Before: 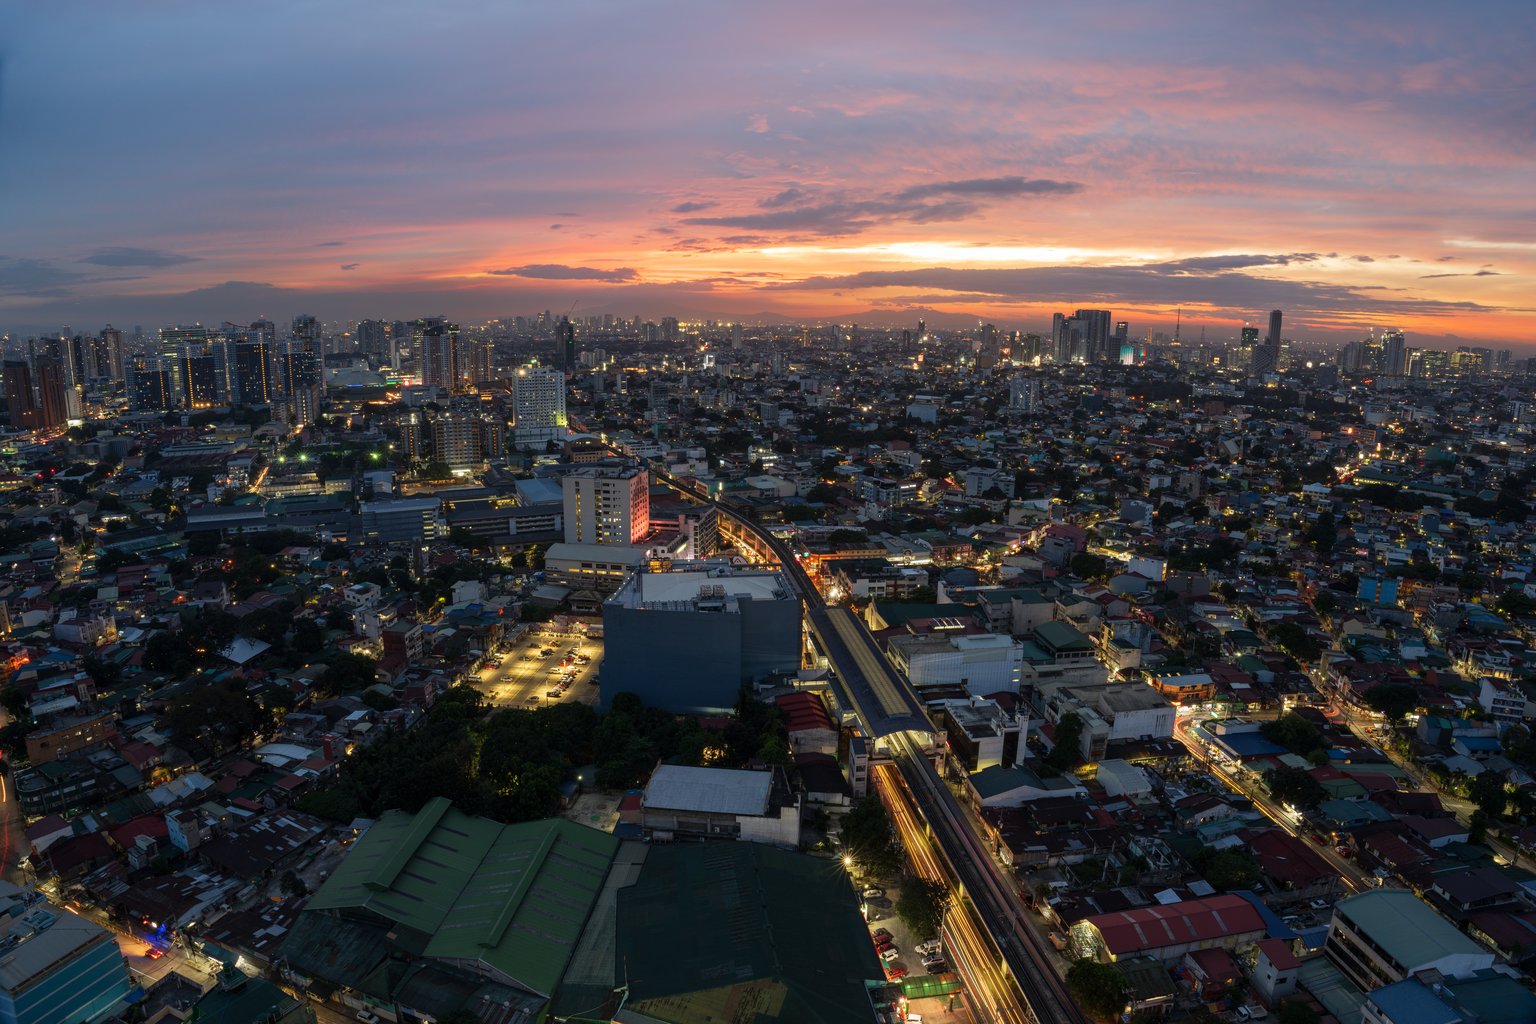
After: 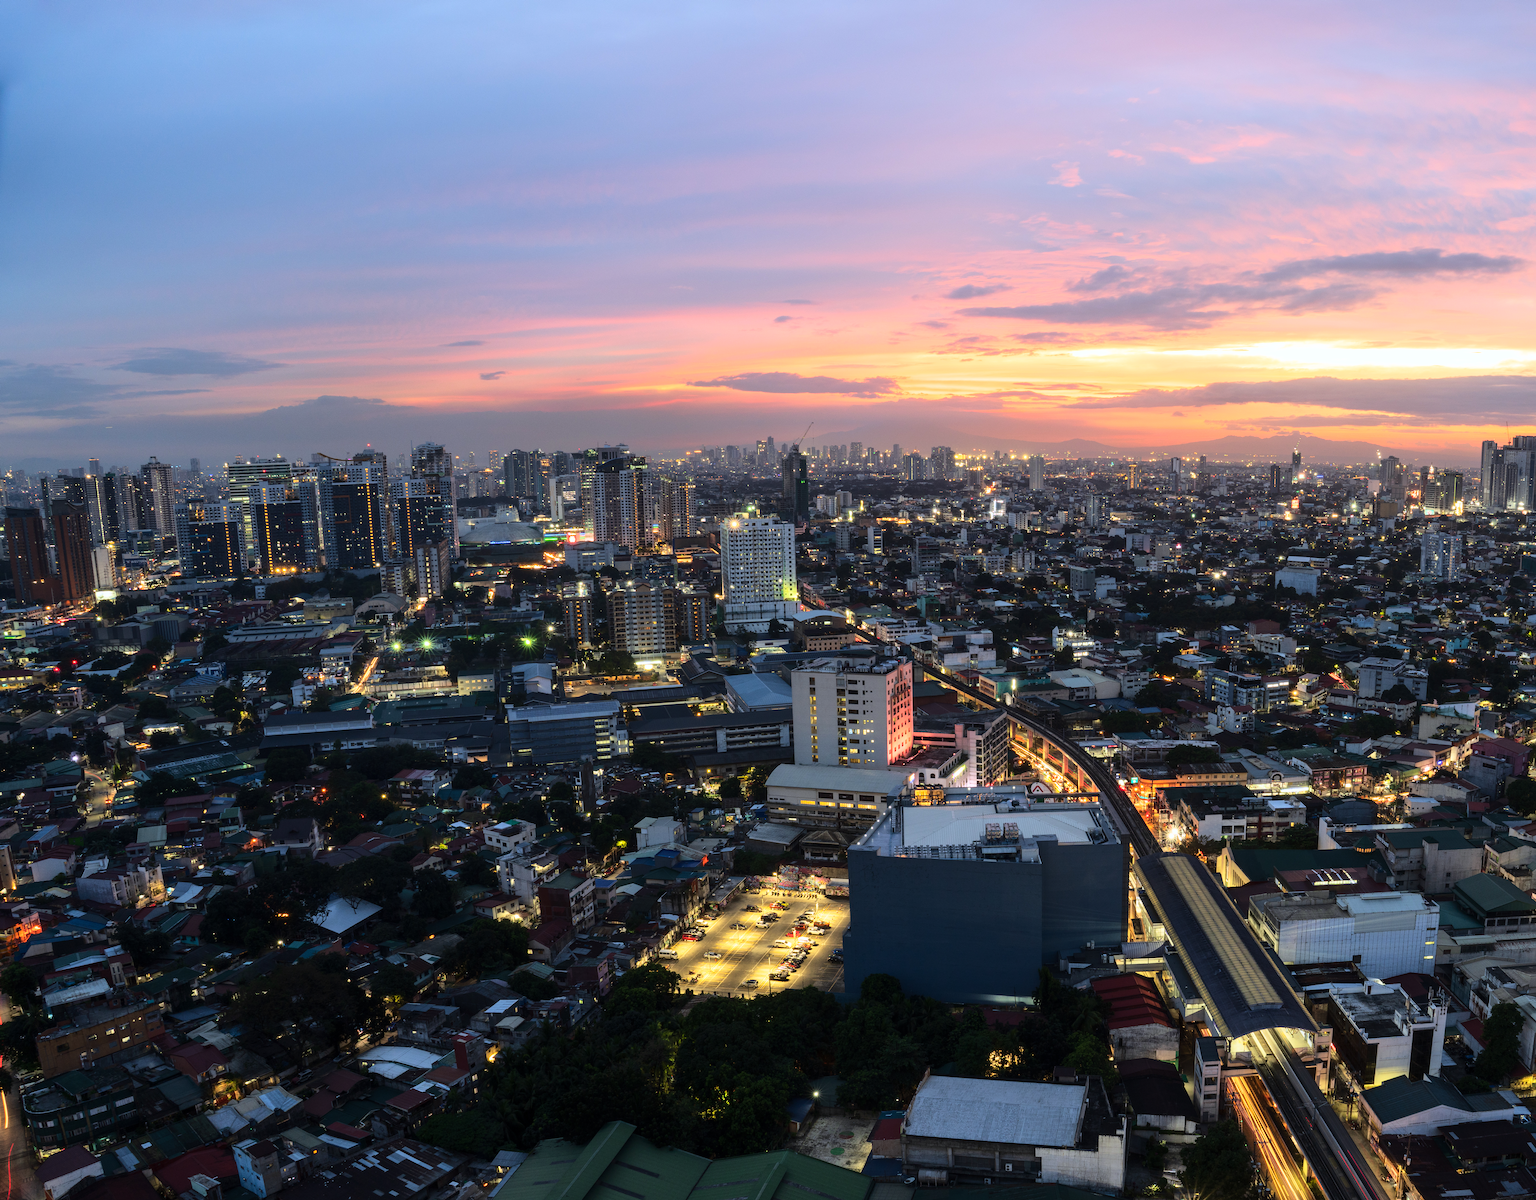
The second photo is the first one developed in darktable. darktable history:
crop: right 28.885%, bottom 16.626%
base curve: curves: ch0 [(0, 0) (0.028, 0.03) (0.121, 0.232) (0.46, 0.748) (0.859, 0.968) (1, 1)]
white balance: red 0.976, blue 1.04
